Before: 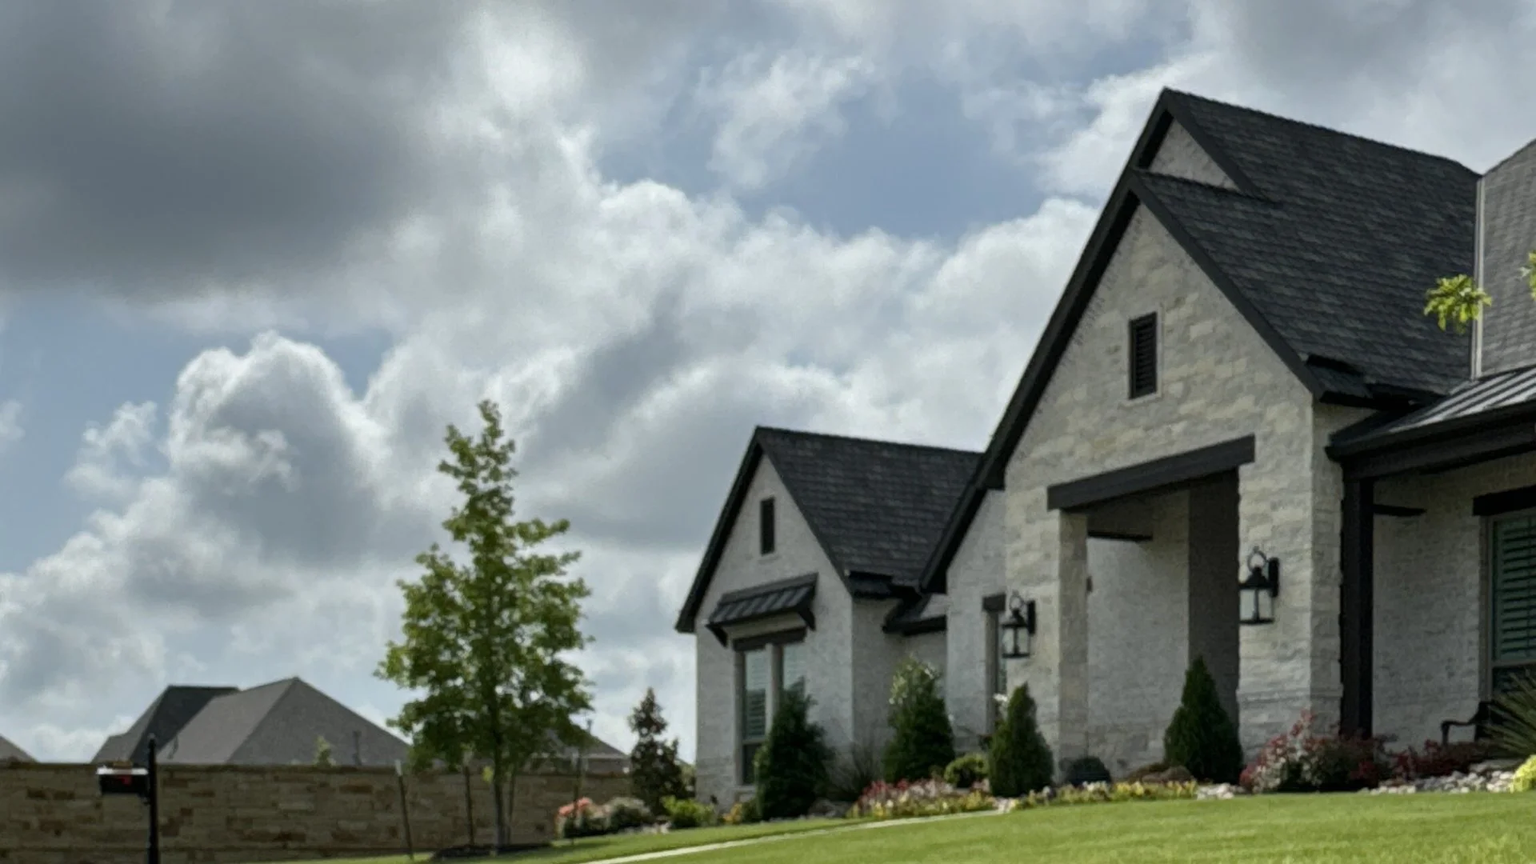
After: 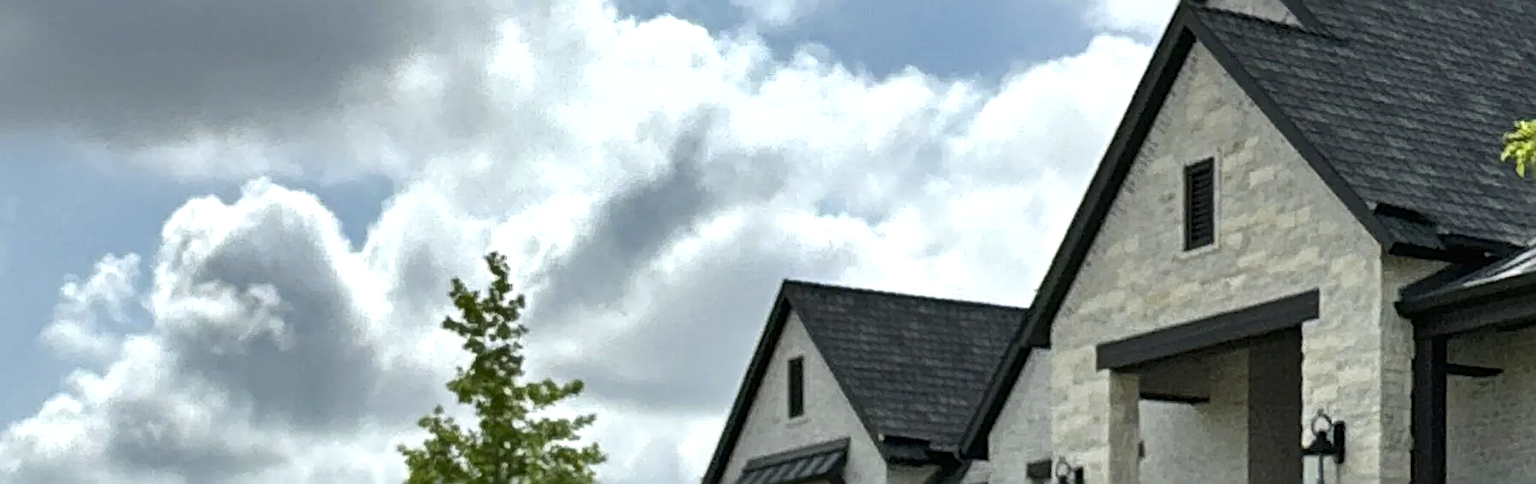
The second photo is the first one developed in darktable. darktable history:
crop: left 1.744%, top 19.225%, right 5.069%, bottom 28.357%
exposure: black level correction 0, exposure 0.7 EV, compensate exposure bias true, compensate highlight preservation false
sharpen: radius 2.584, amount 0.688
shadows and highlights: soften with gaussian
